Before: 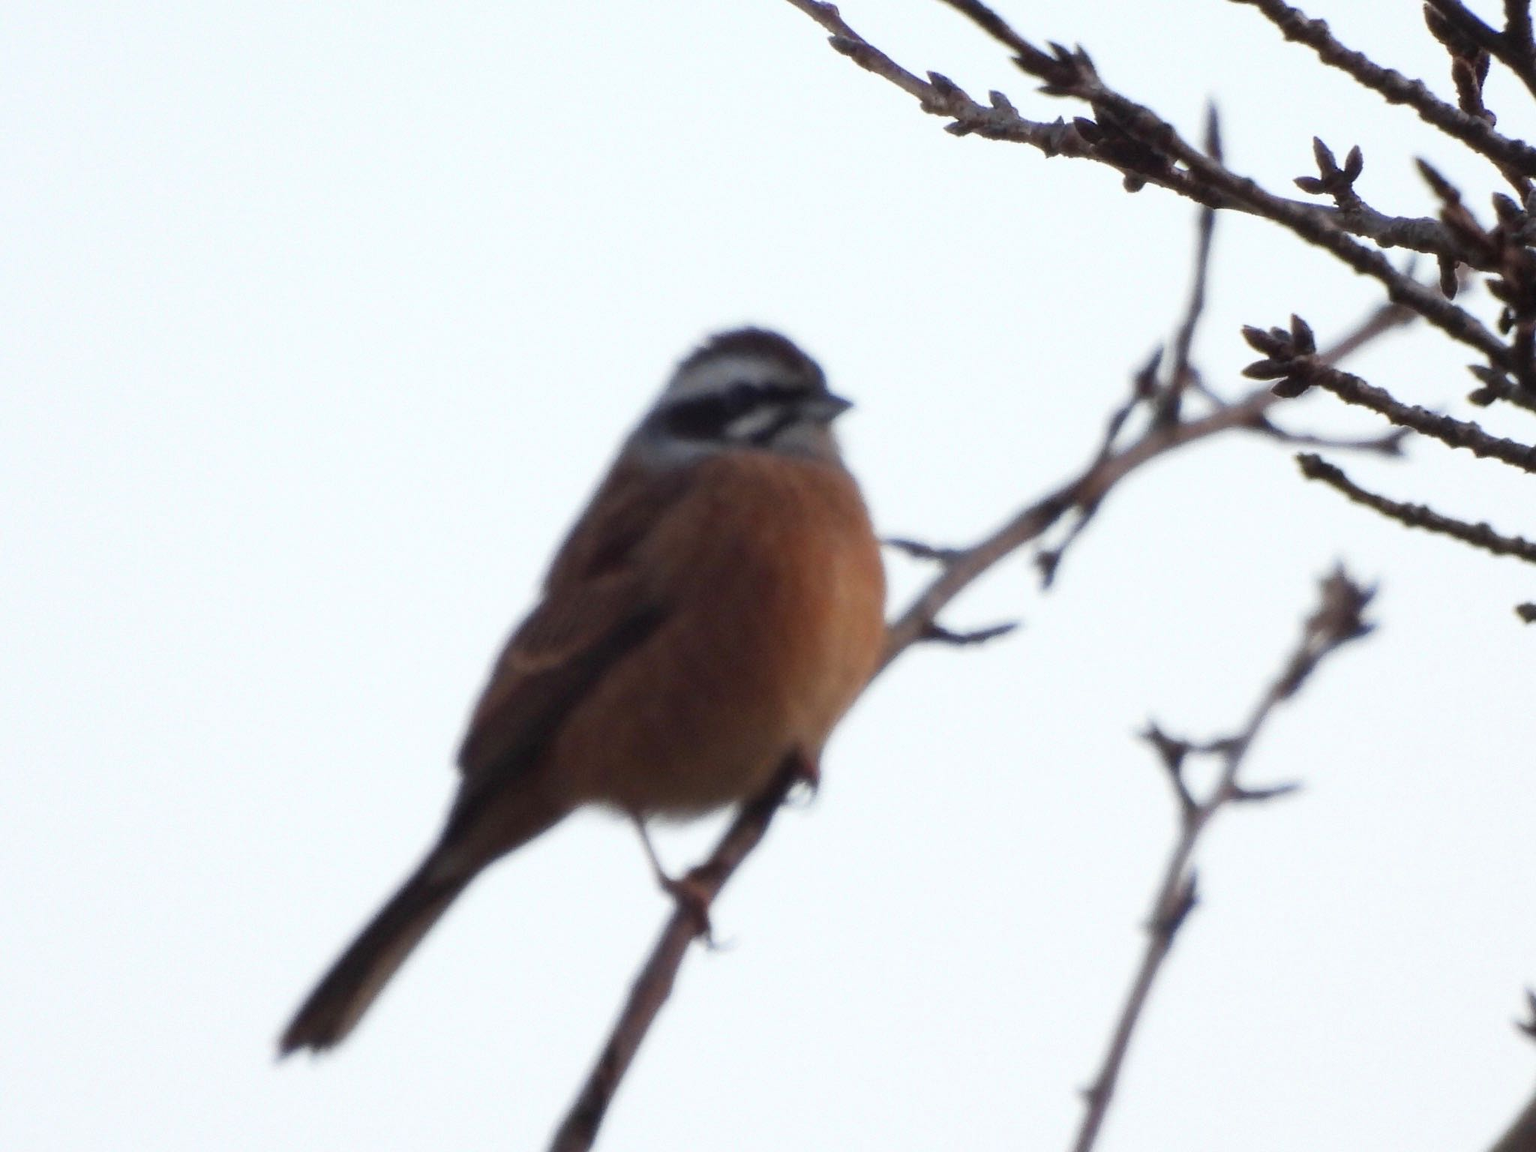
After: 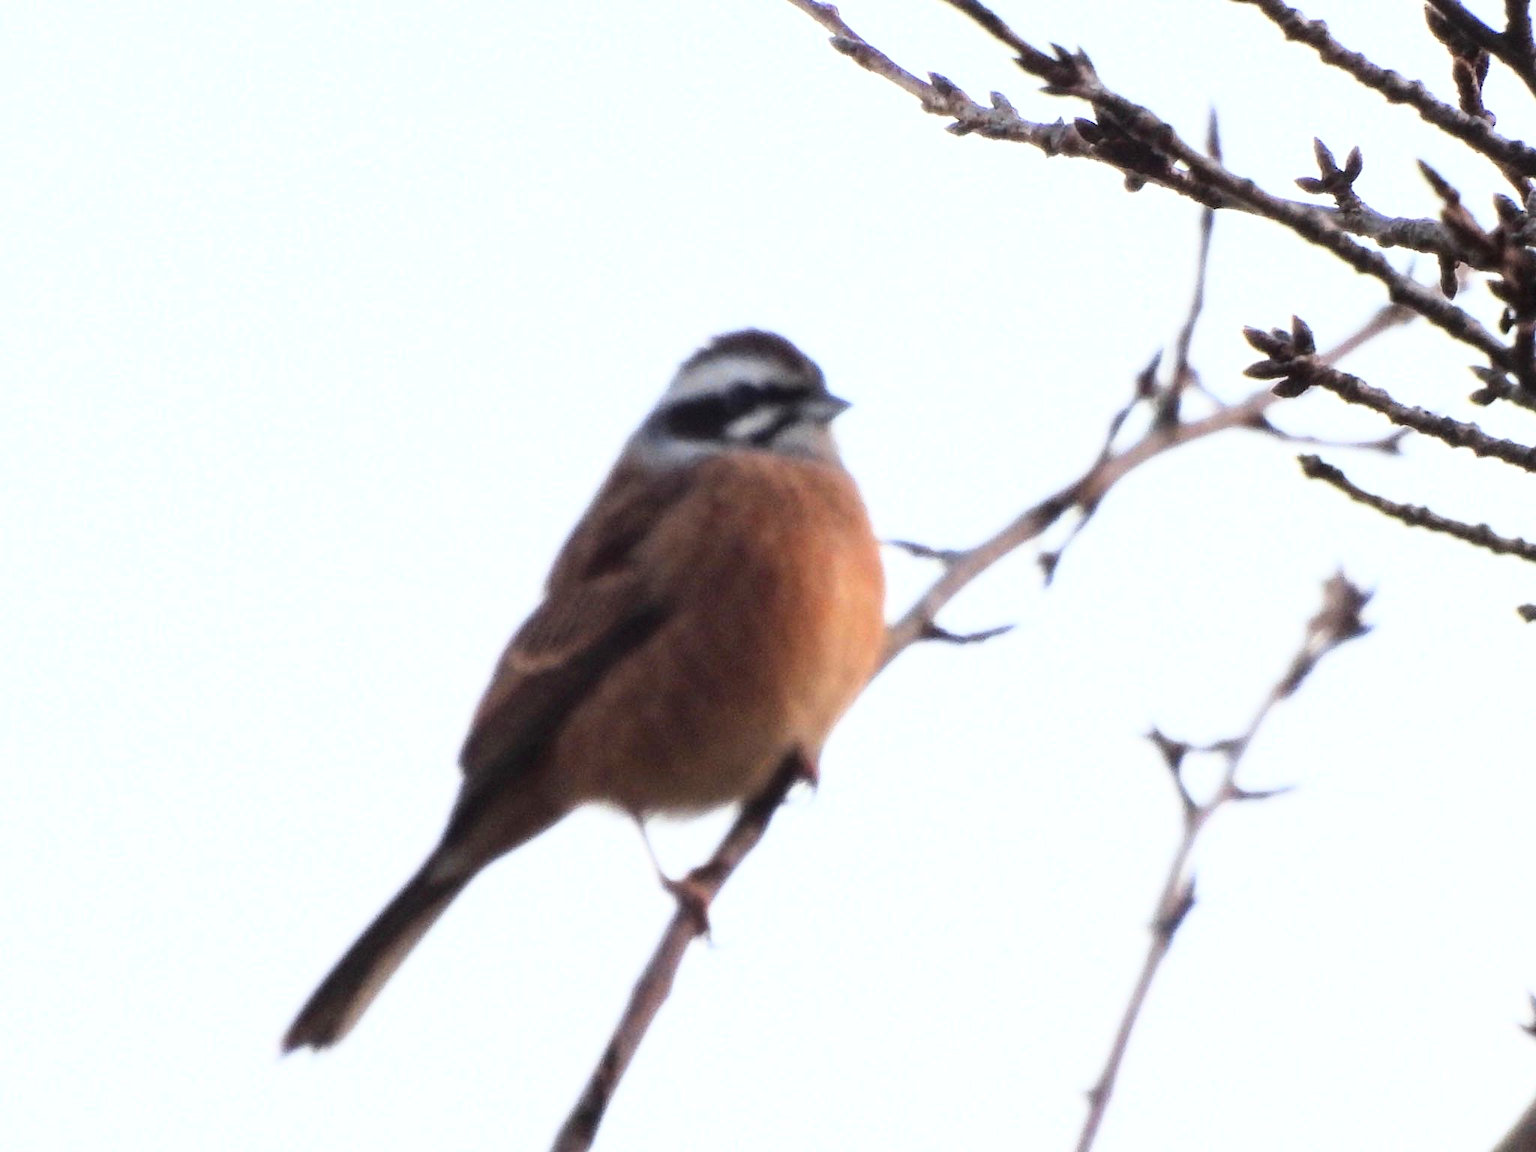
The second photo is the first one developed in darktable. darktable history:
base curve: curves: ch0 [(0, 0) (0.018, 0.026) (0.143, 0.37) (0.33, 0.731) (0.458, 0.853) (0.735, 0.965) (0.905, 0.986) (1, 1)]
local contrast: highlights 100%, shadows 100%, detail 120%, midtone range 0.2
